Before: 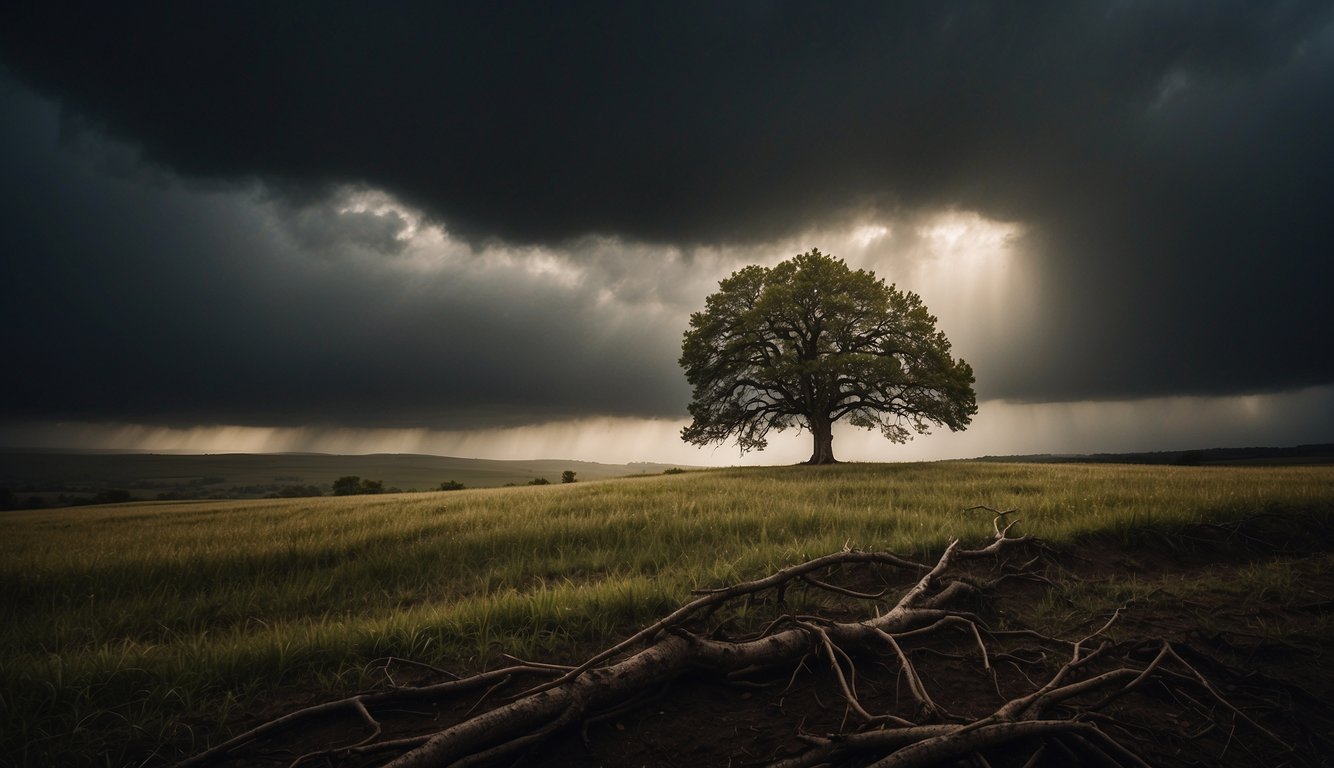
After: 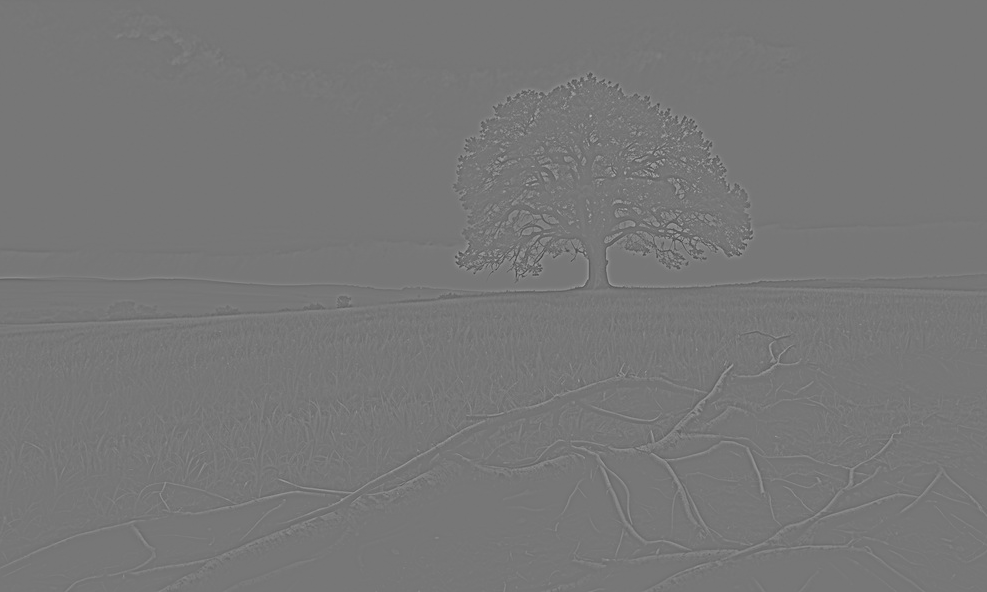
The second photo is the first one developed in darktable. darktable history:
crop: left 16.871%, top 22.857%, right 9.116%
highpass: sharpness 9.84%, contrast boost 9.94%
white balance: red 1.123, blue 0.83
